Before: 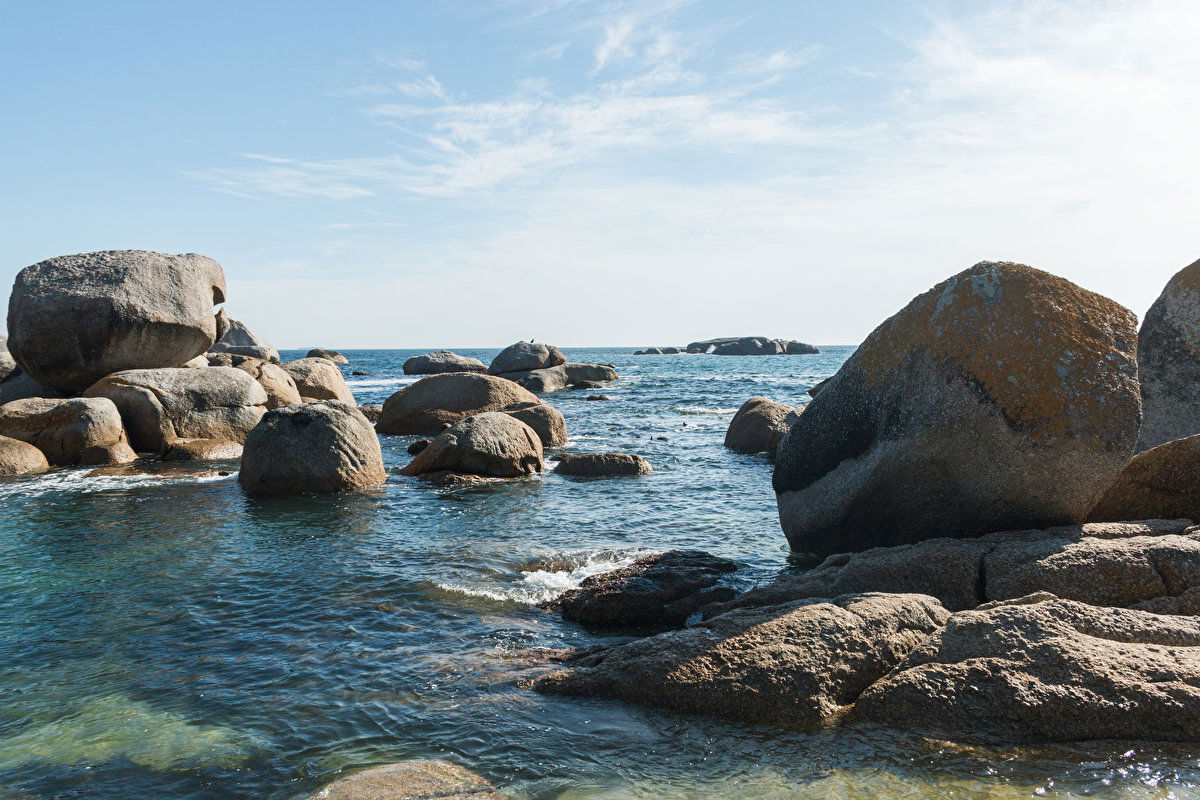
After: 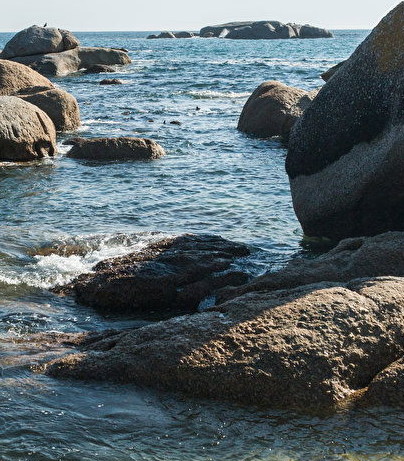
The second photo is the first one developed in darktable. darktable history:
crop: left 40.585%, top 39.532%, right 25.723%, bottom 2.741%
